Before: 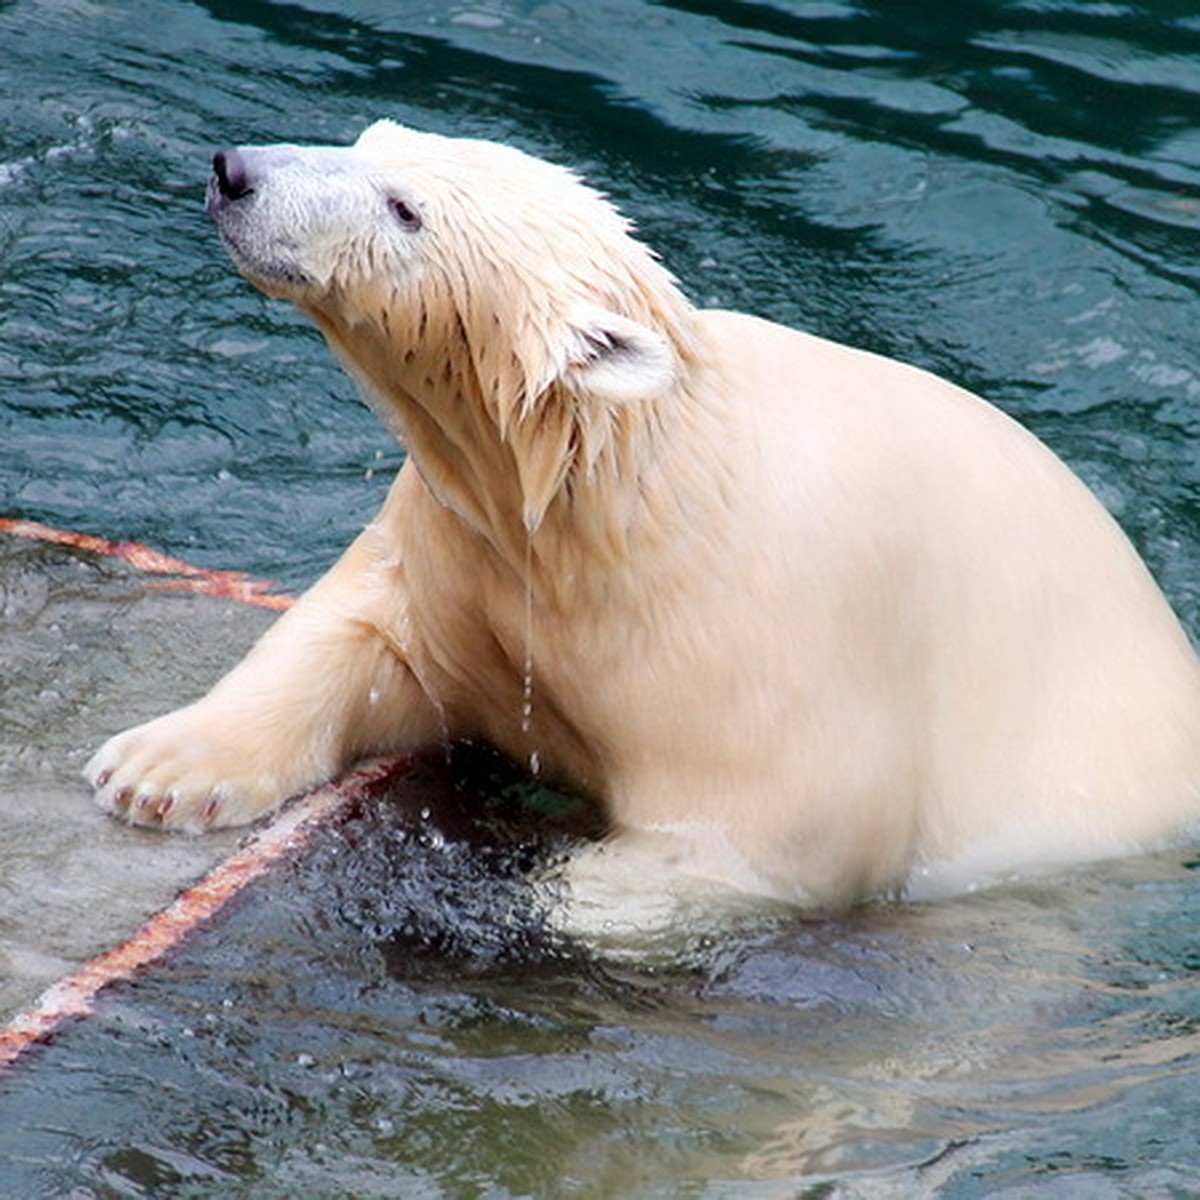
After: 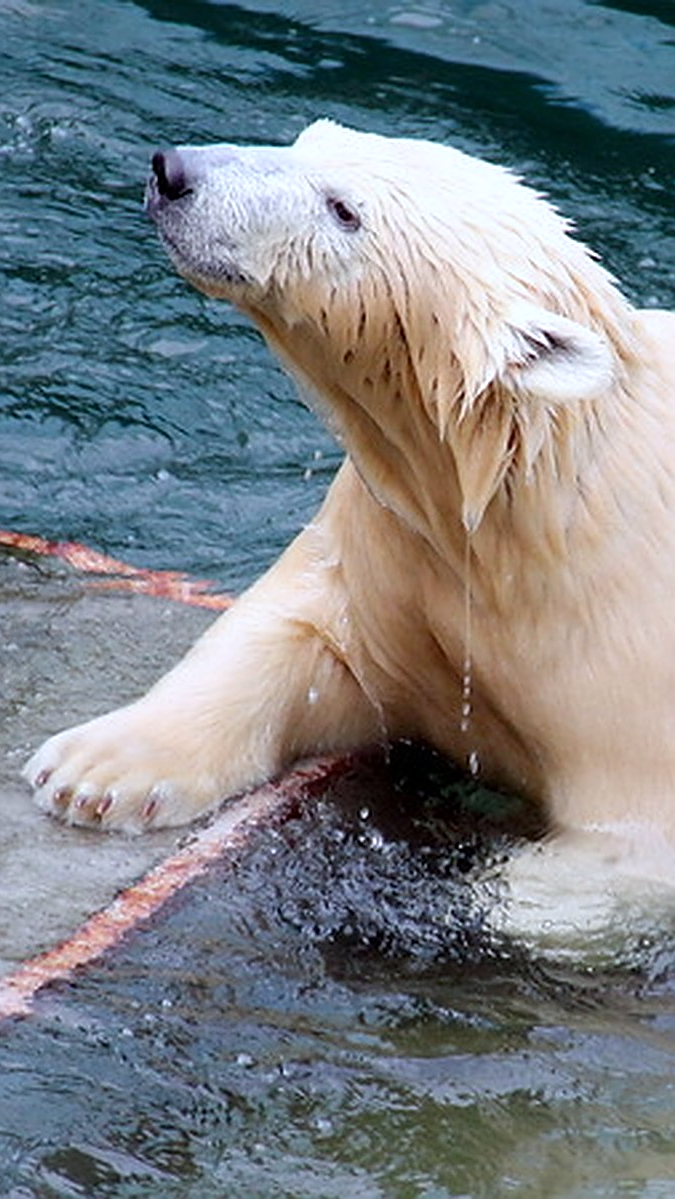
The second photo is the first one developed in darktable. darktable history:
crop: left 5.114%, right 38.589%
white balance: red 0.967, blue 1.049
sharpen: on, module defaults
